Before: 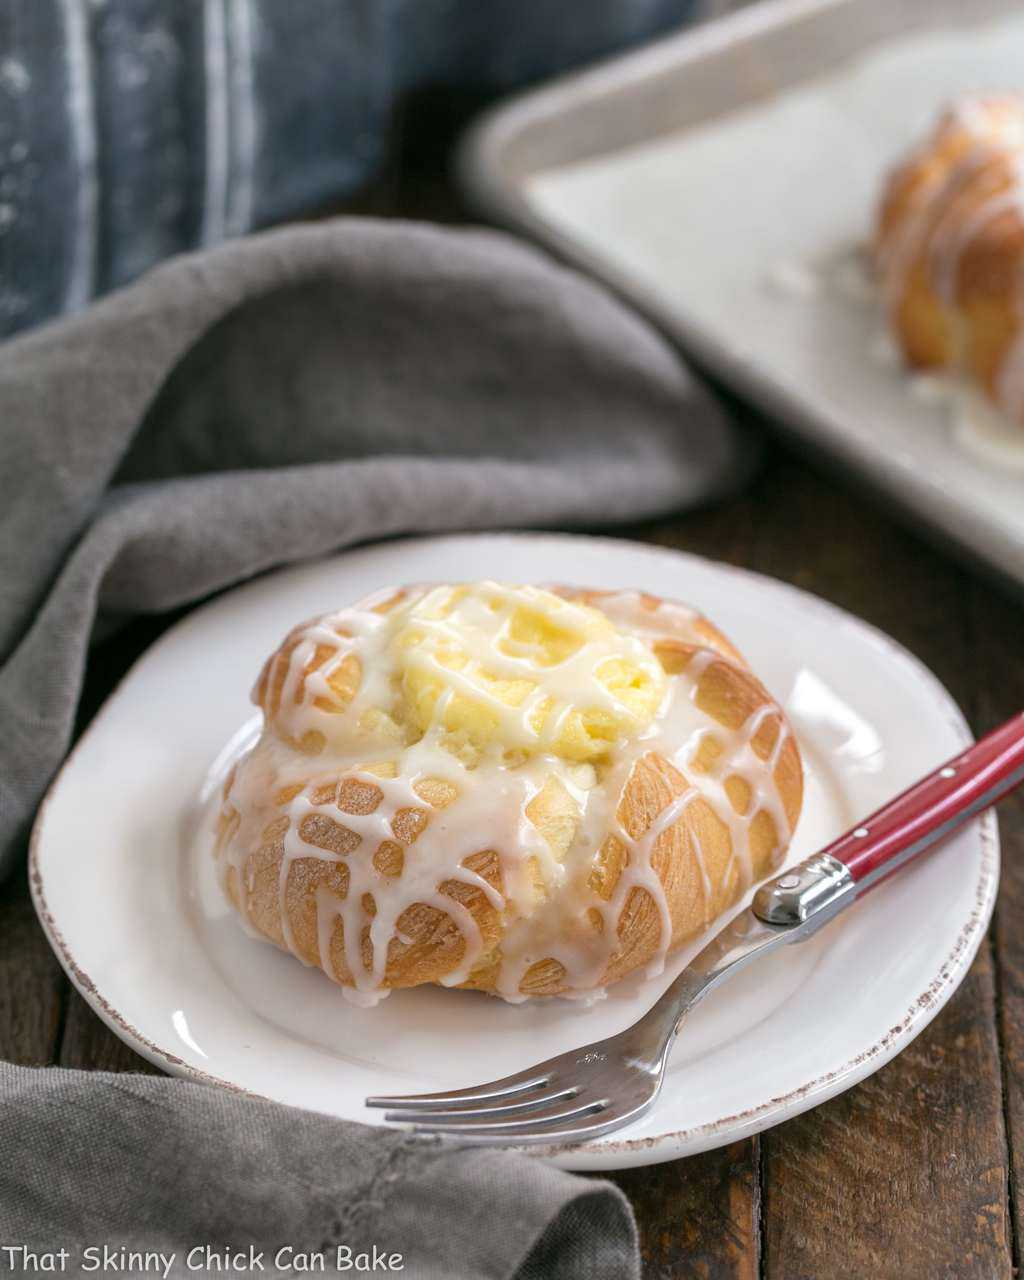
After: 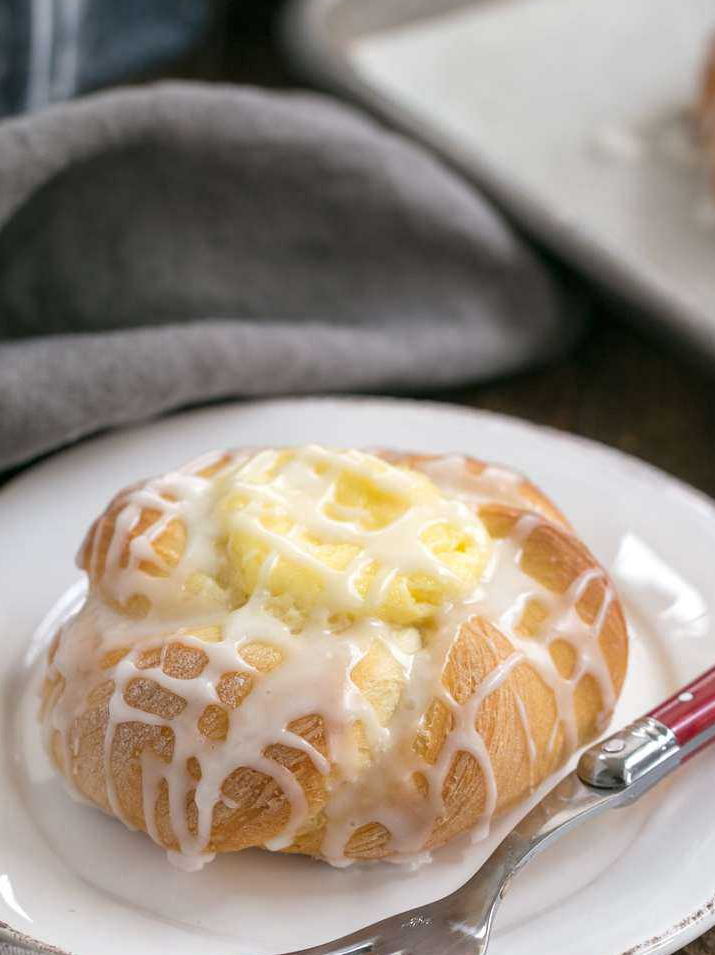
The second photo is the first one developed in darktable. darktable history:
crop and rotate: left 17.139%, top 10.692%, right 12.945%, bottom 14.698%
